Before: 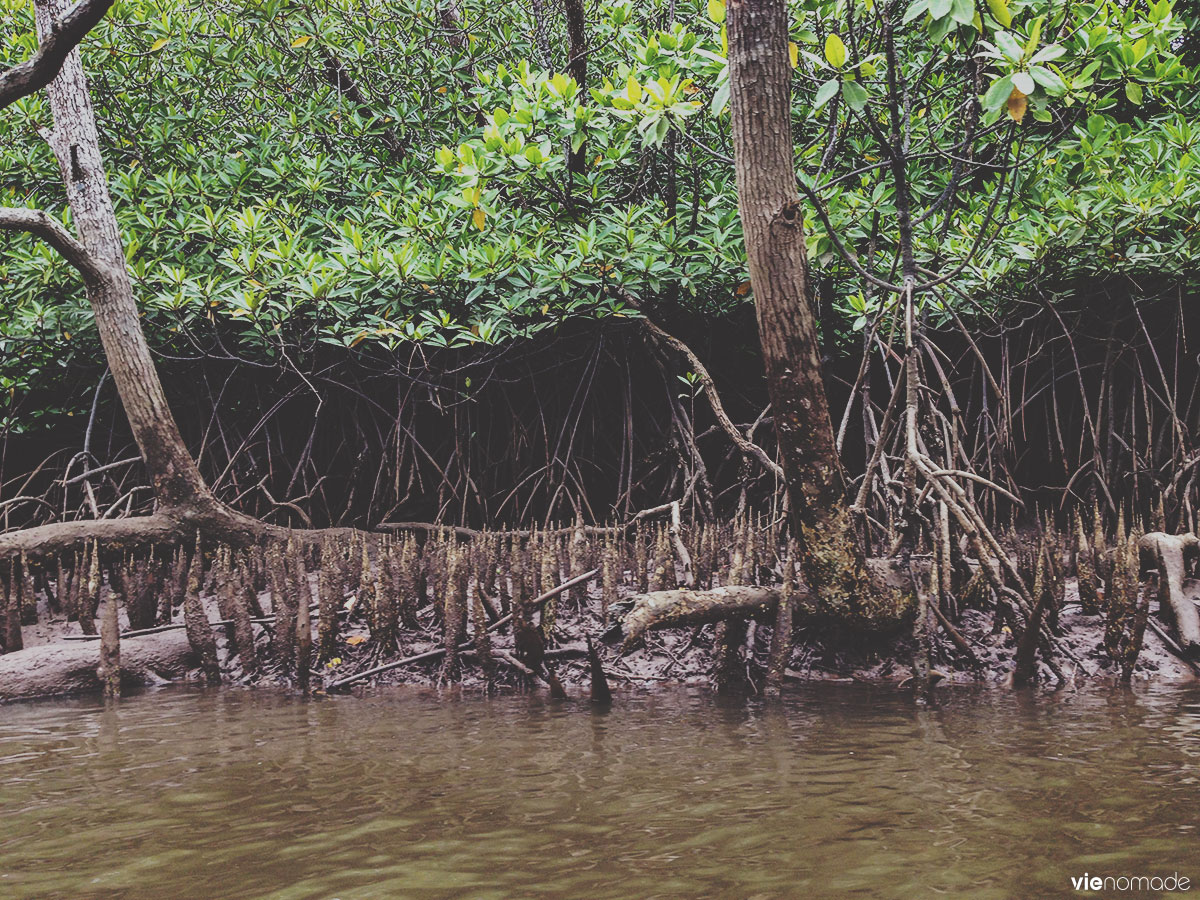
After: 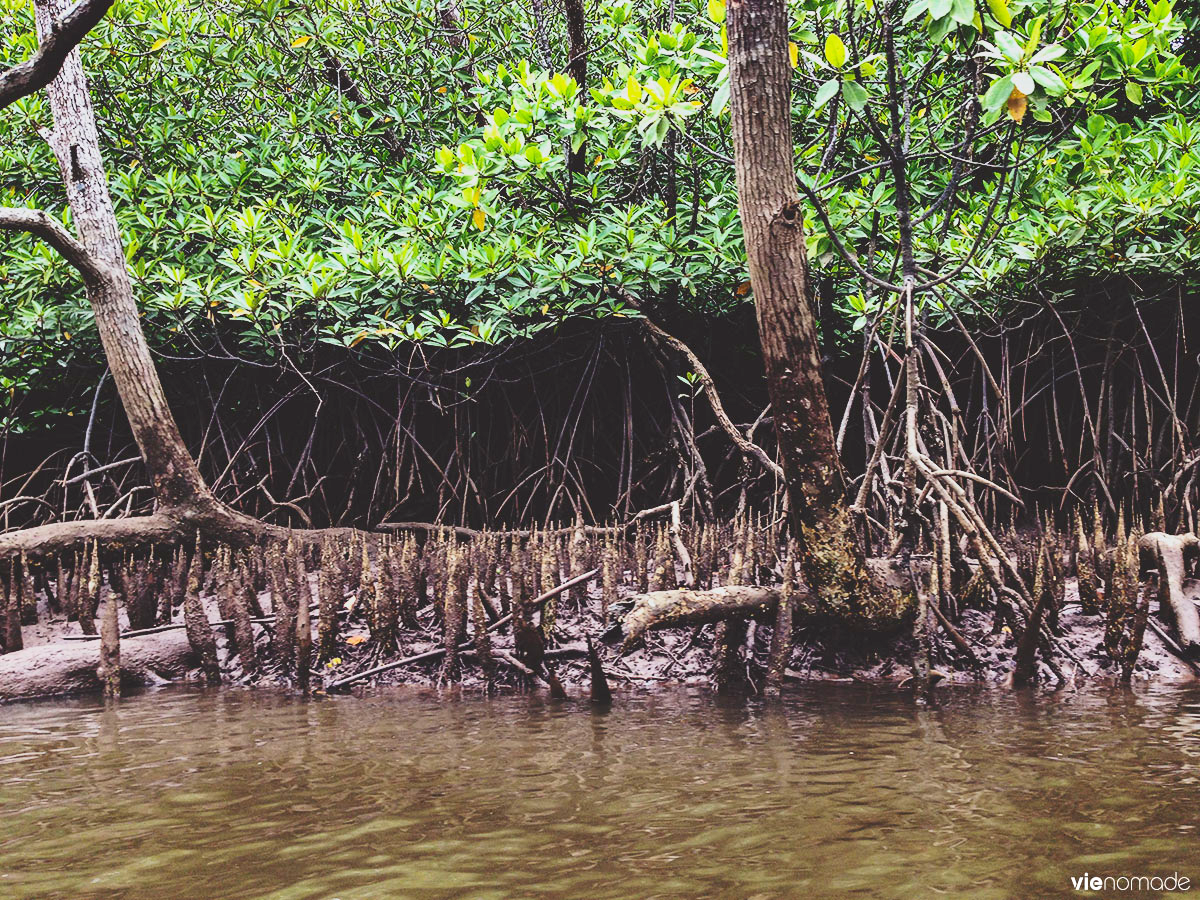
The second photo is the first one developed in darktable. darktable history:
exposure: black level correction 0.009, exposure 0.119 EV, compensate highlight preservation false
contrast brightness saturation: contrast 0.23, brightness 0.1, saturation 0.29
